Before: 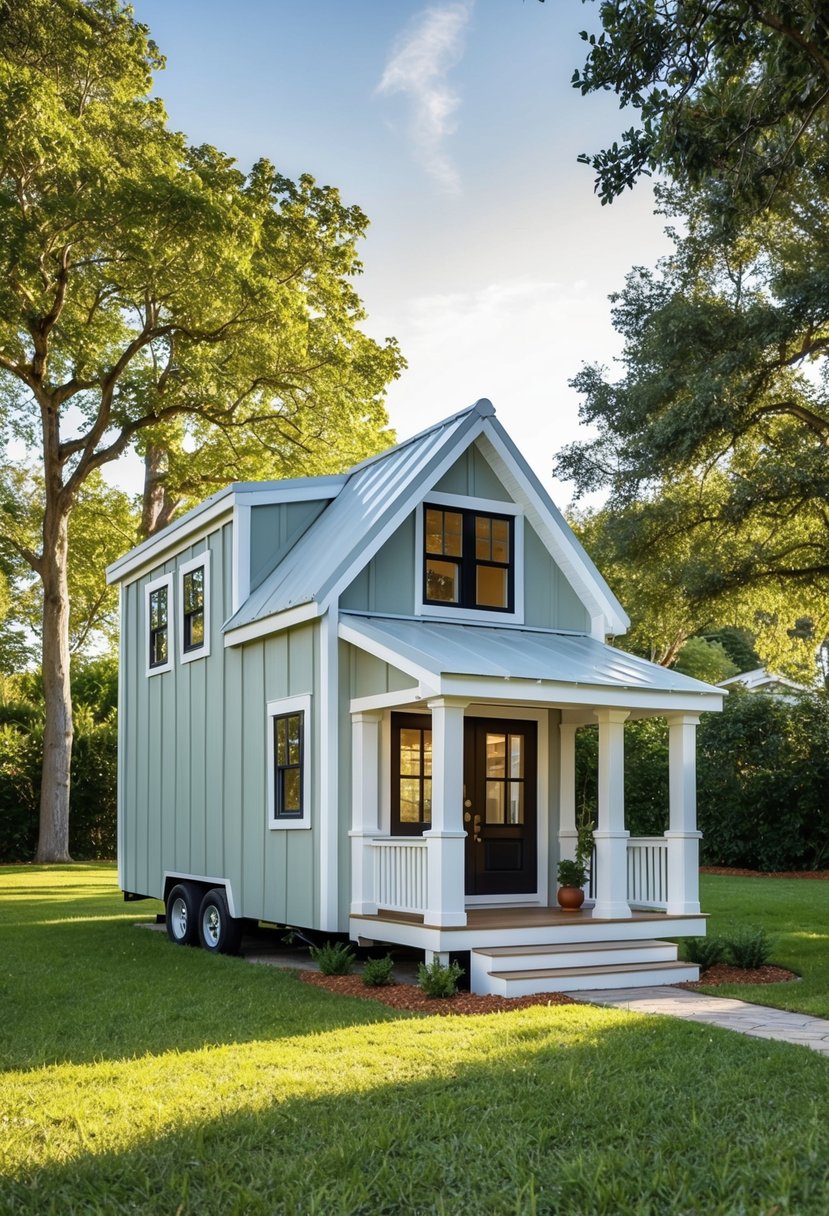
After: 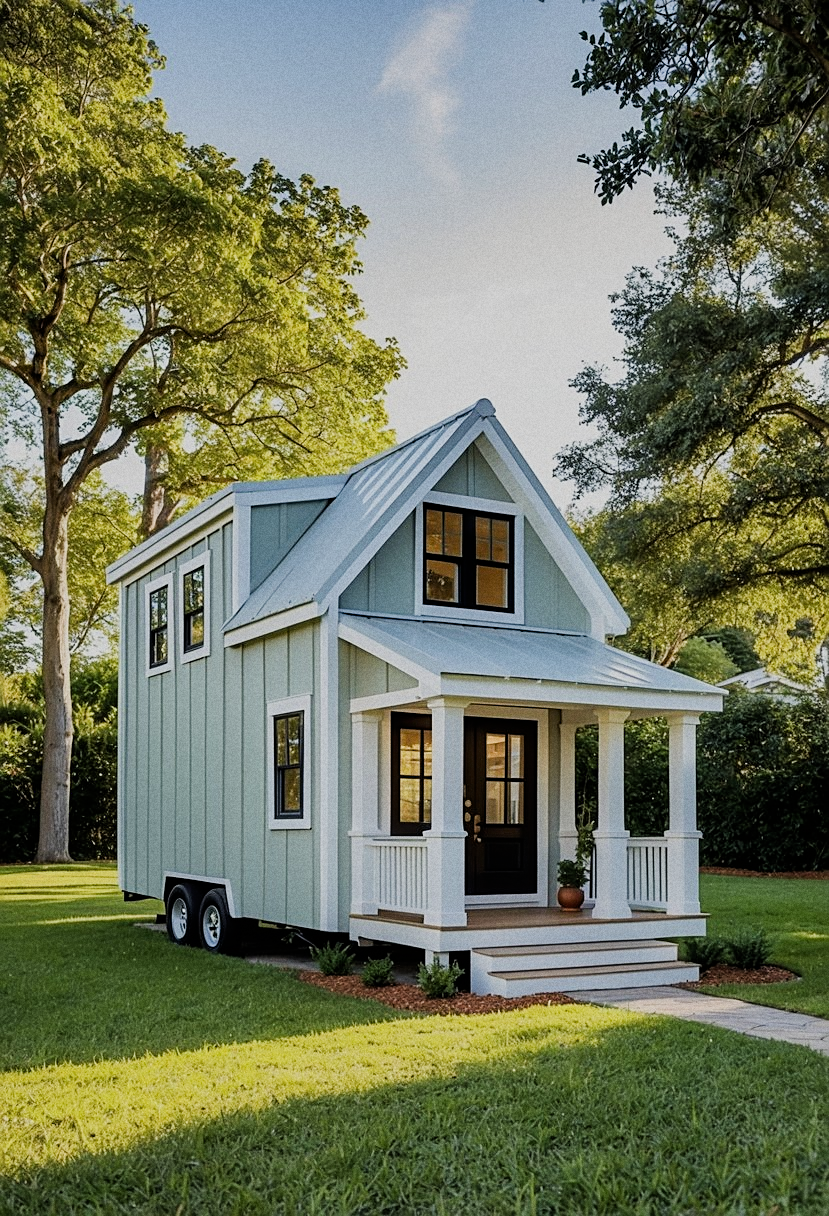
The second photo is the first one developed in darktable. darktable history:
grain: coarseness 22.88 ISO
rotate and perspective: automatic cropping original format, crop left 0, crop top 0
filmic rgb: black relative exposure -7.32 EV, white relative exposure 5.09 EV, hardness 3.2
sharpen: on, module defaults
